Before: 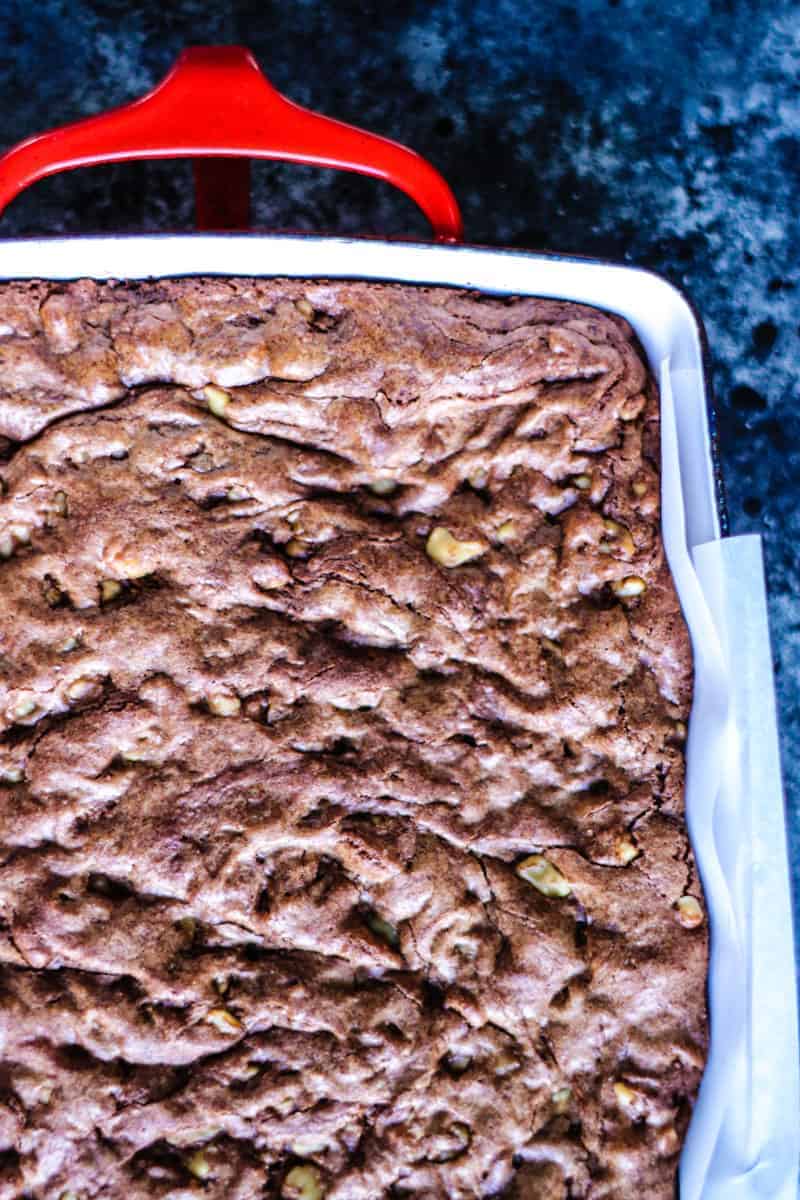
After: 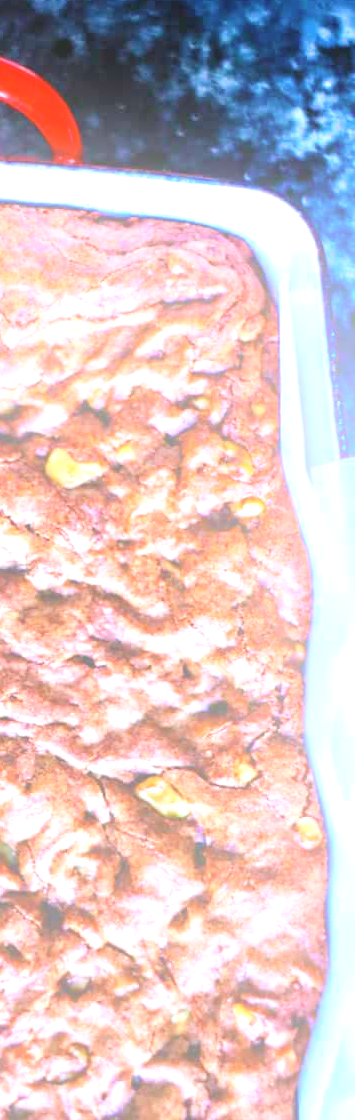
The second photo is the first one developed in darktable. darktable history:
bloom: on, module defaults
exposure: black level correction 0, exposure 1.2 EV, compensate exposure bias true, compensate highlight preservation false
crop: left 47.628%, top 6.643%, right 7.874%
